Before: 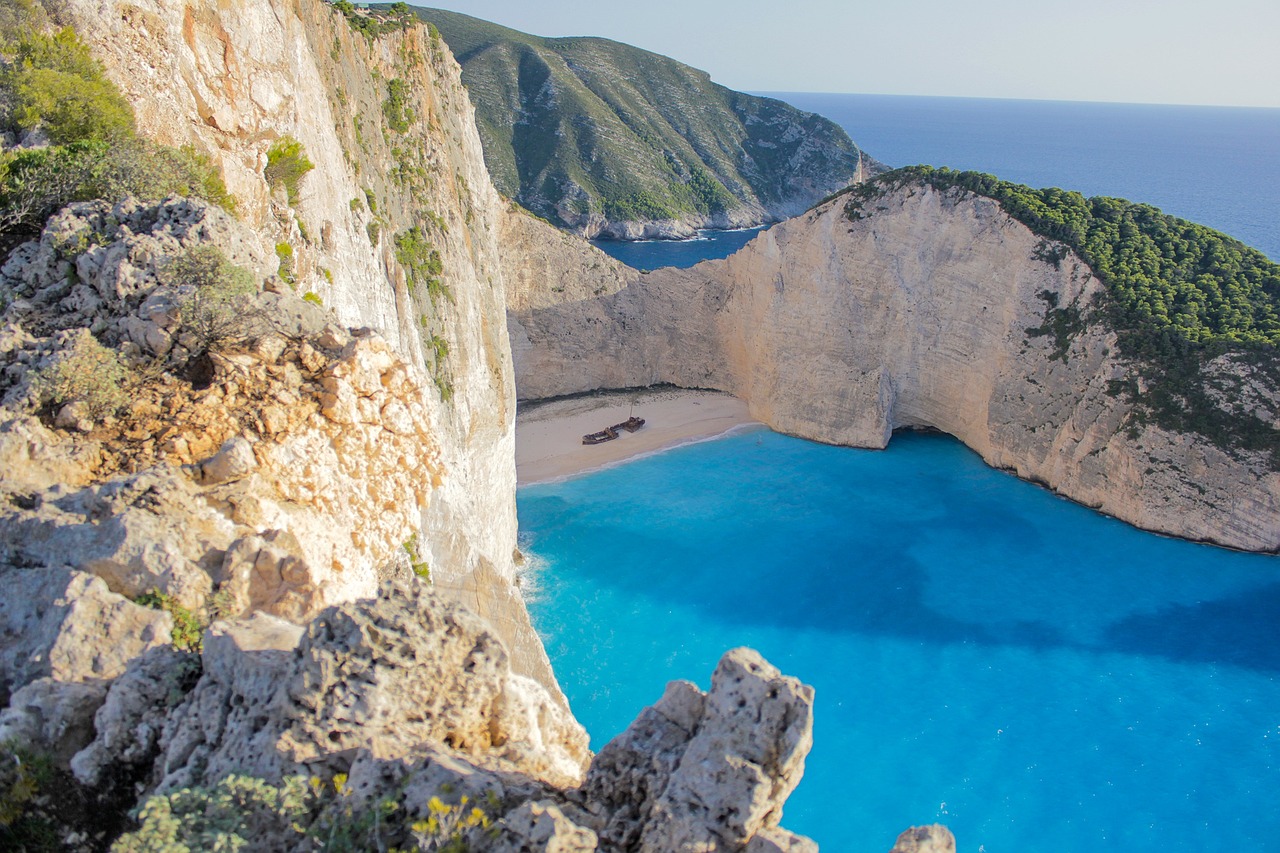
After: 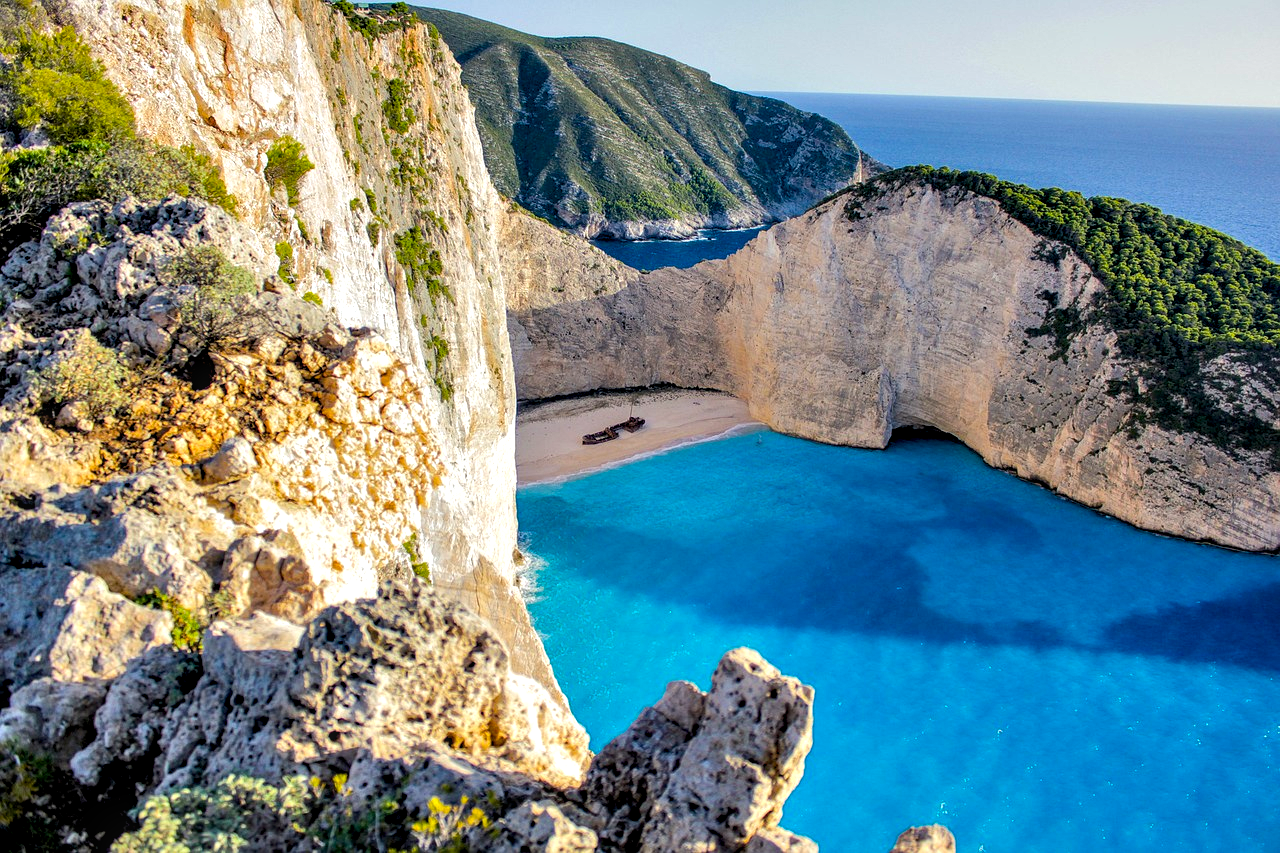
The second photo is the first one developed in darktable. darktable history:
color balance rgb: shadows lift › luminance -19.945%, global offset › luminance -0.483%, perceptual saturation grading › global saturation 31.008%
local contrast: on, module defaults
contrast equalizer: y [[0.6 ×6], [0.55 ×6], [0 ×6], [0 ×6], [0 ×6]]
